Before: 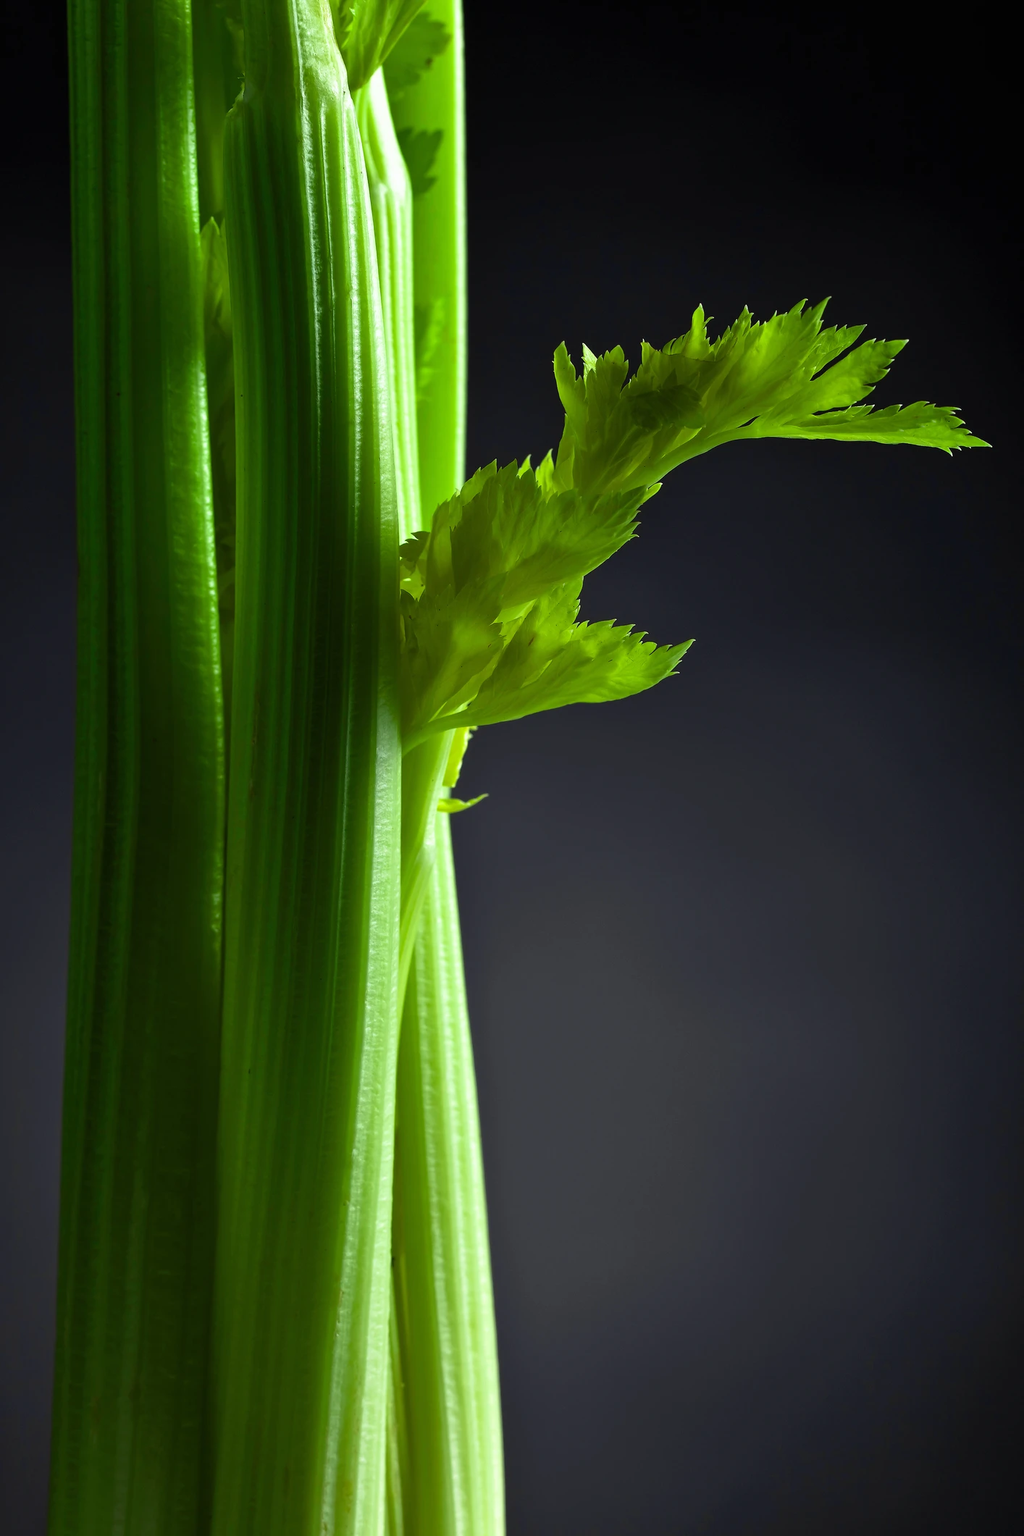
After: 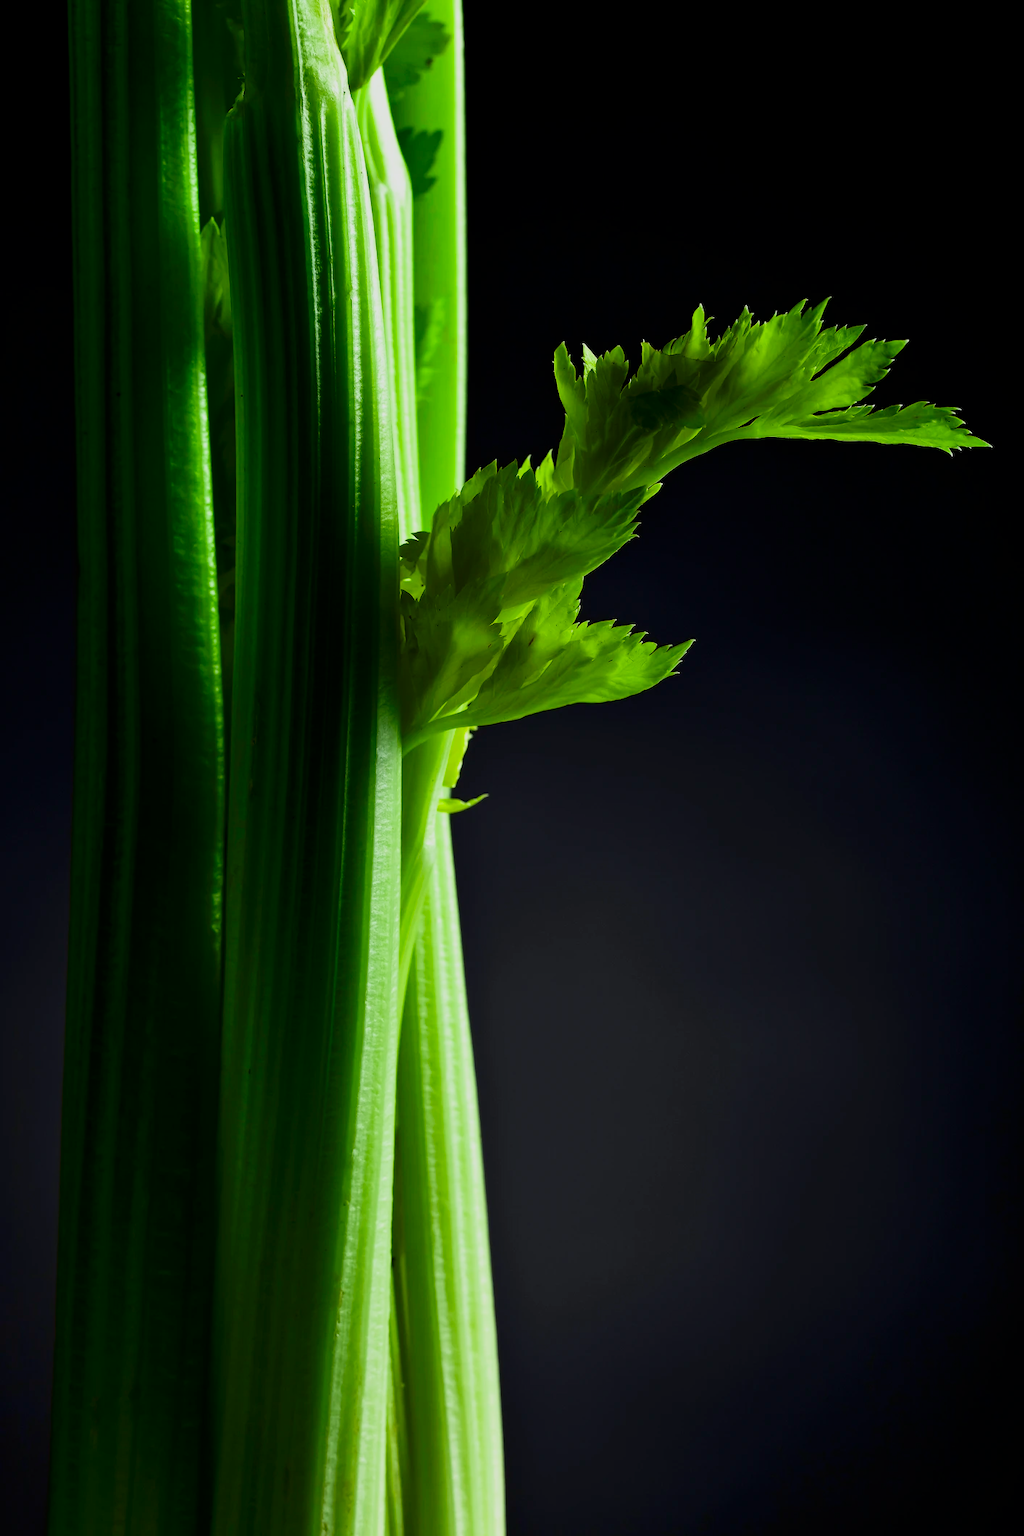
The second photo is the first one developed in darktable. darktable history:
shadows and highlights: shadows 25.31, highlights -26.56, highlights color adjustment 0.527%
contrast brightness saturation: contrast 0.207, brightness -0.109, saturation 0.206
filmic rgb: black relative exposure -7.65 EV, white relative exposure 3.97 EV, threshold 2.96 EV, hardness 4.01, contrast 1.098, highlights saturation mix -28.56%, iterations of high-quality reconstruction 0, enable highlight reconstruction true
